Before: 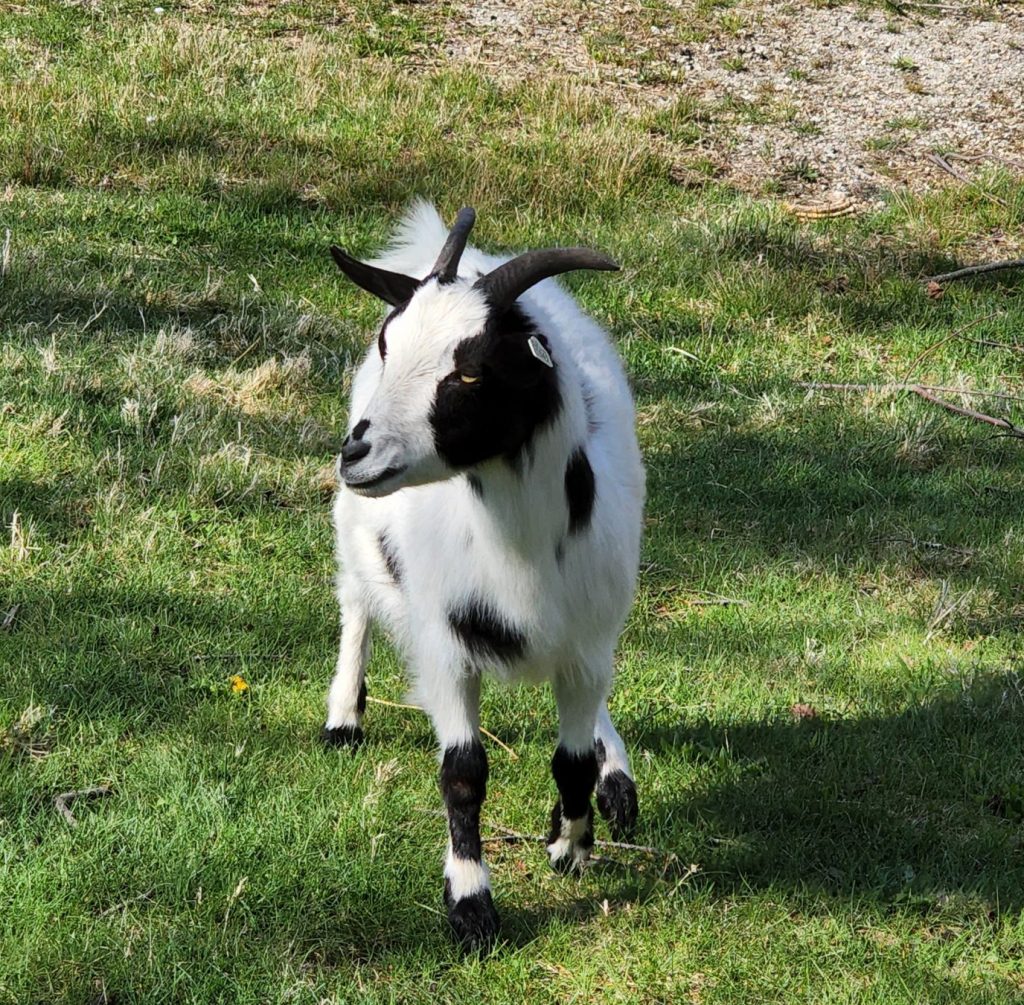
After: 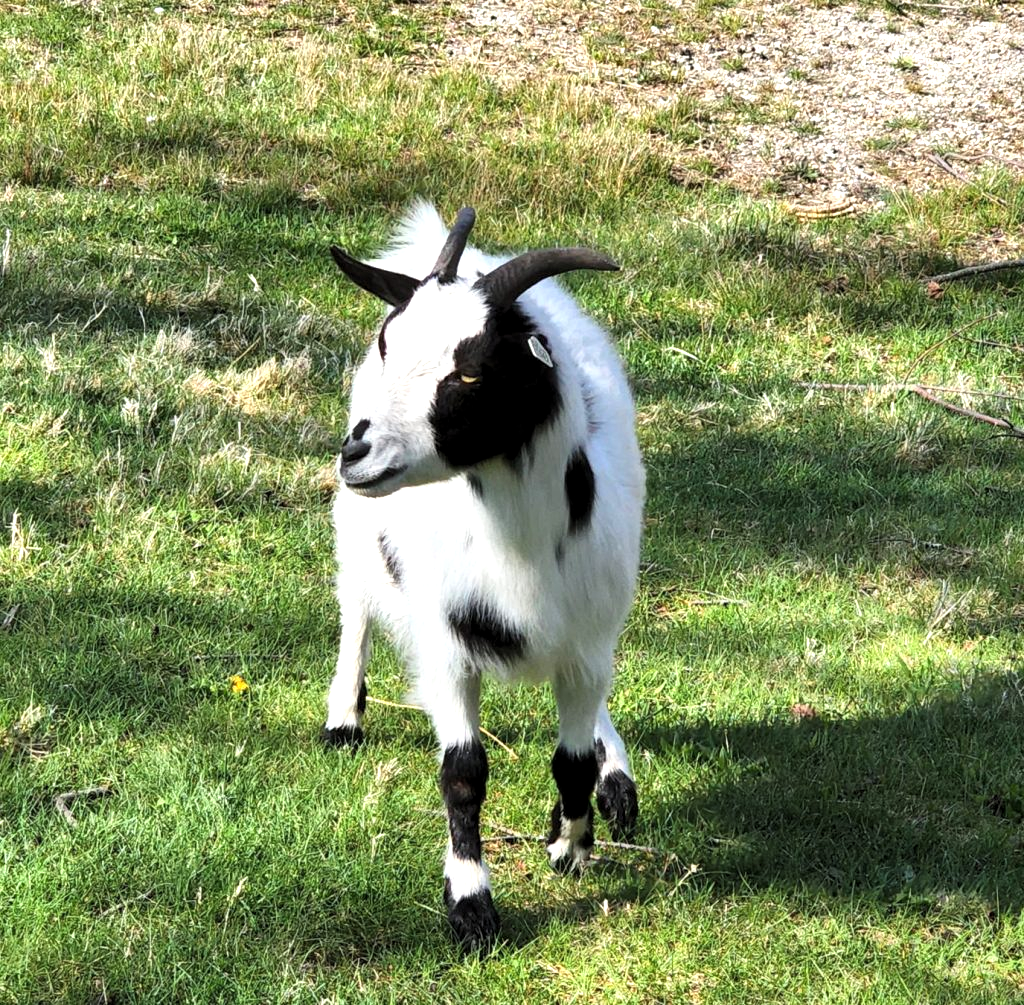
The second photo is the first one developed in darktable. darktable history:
levels: levels [0.026, 0.507, 0.987]
exposure: black level correction 0, exposure 0.696 EV, compensate highlight preservation false
